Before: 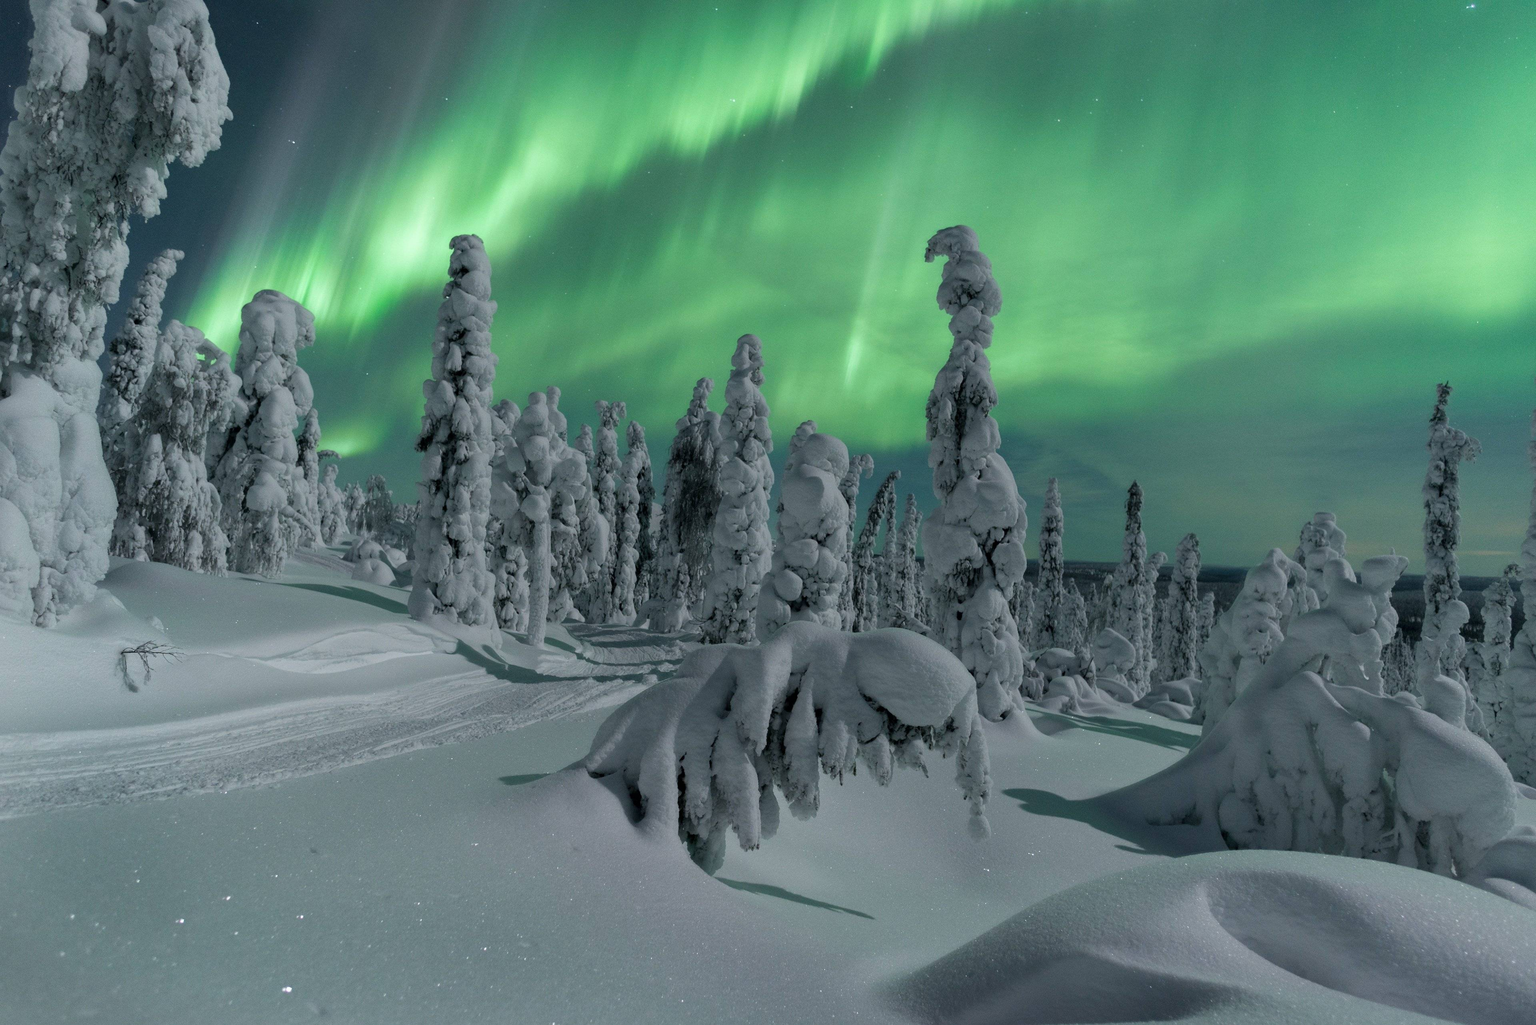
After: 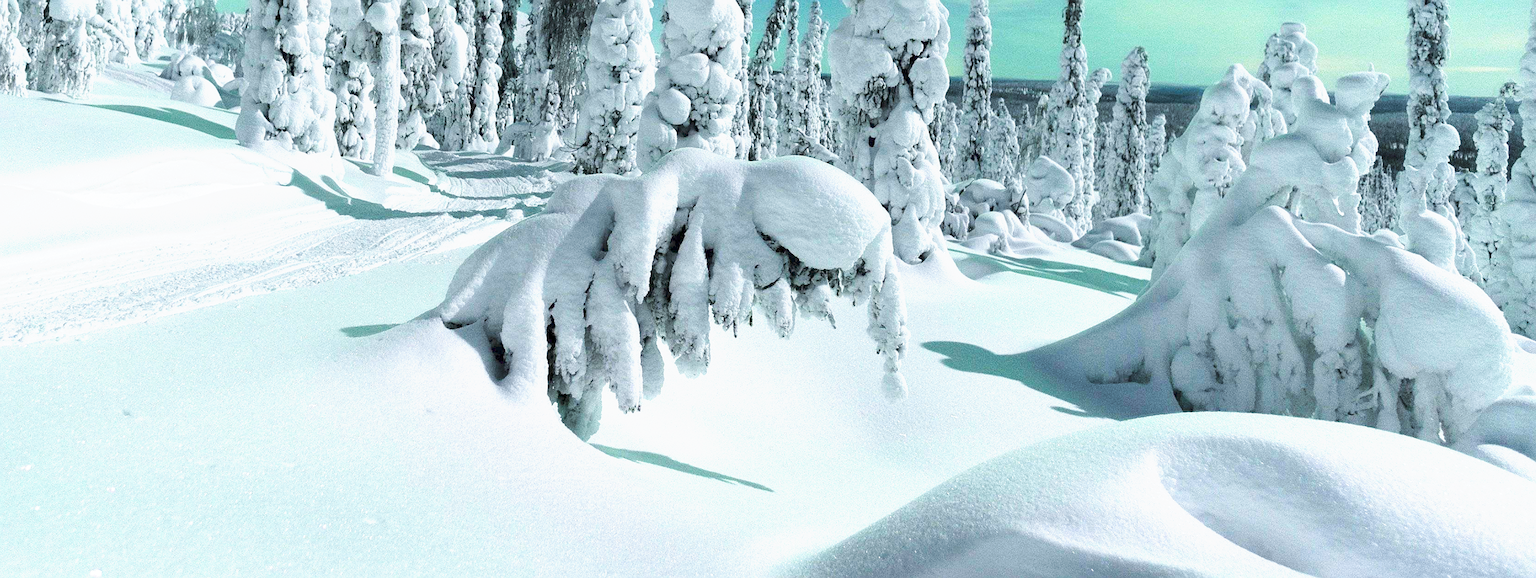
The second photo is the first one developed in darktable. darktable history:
crop and rotate: left 13.306%, top 48.129%, bottom 2.928%
exposure: black level correction 0, exposure 1.2 EV, compensate highlight preservation false
sharpen: on, module defaults
tone curve: curves: ch0 [(0, 0) (0.003, 0.115) (0.011, 0.133) (0.025, 0.157) (0.044, 0.182) (0.069, 0.209) (0.1, 0.239) (0.136, 0.279) (0.177, 0.326) (0.224, 0.379) (0.277, 0.436) (0.335, 0.507) (0.399, 0.587) (0.468, 0.671) (0.543, 0.75) (0.623, 0.837) (0.709, 0.916) (0.801, 0.978) (0.898, 0.985) (1, 1)], preserve colors none
filmic rgb: black relative exposure -12 EV, white relative exposure 2.8 EV, threshold 3 EV, target black luminance 0%, hardness 8.06, latitude 70.41%, contrast 1.14, highlights saturation mix 10%, shadows ↔ highlights balance -0.388%, color science v4 (2020), iterations of high-quality reconstruction 10, contrast in shadows soft, contrast in highlights soft, enable highlight reconstruction true
